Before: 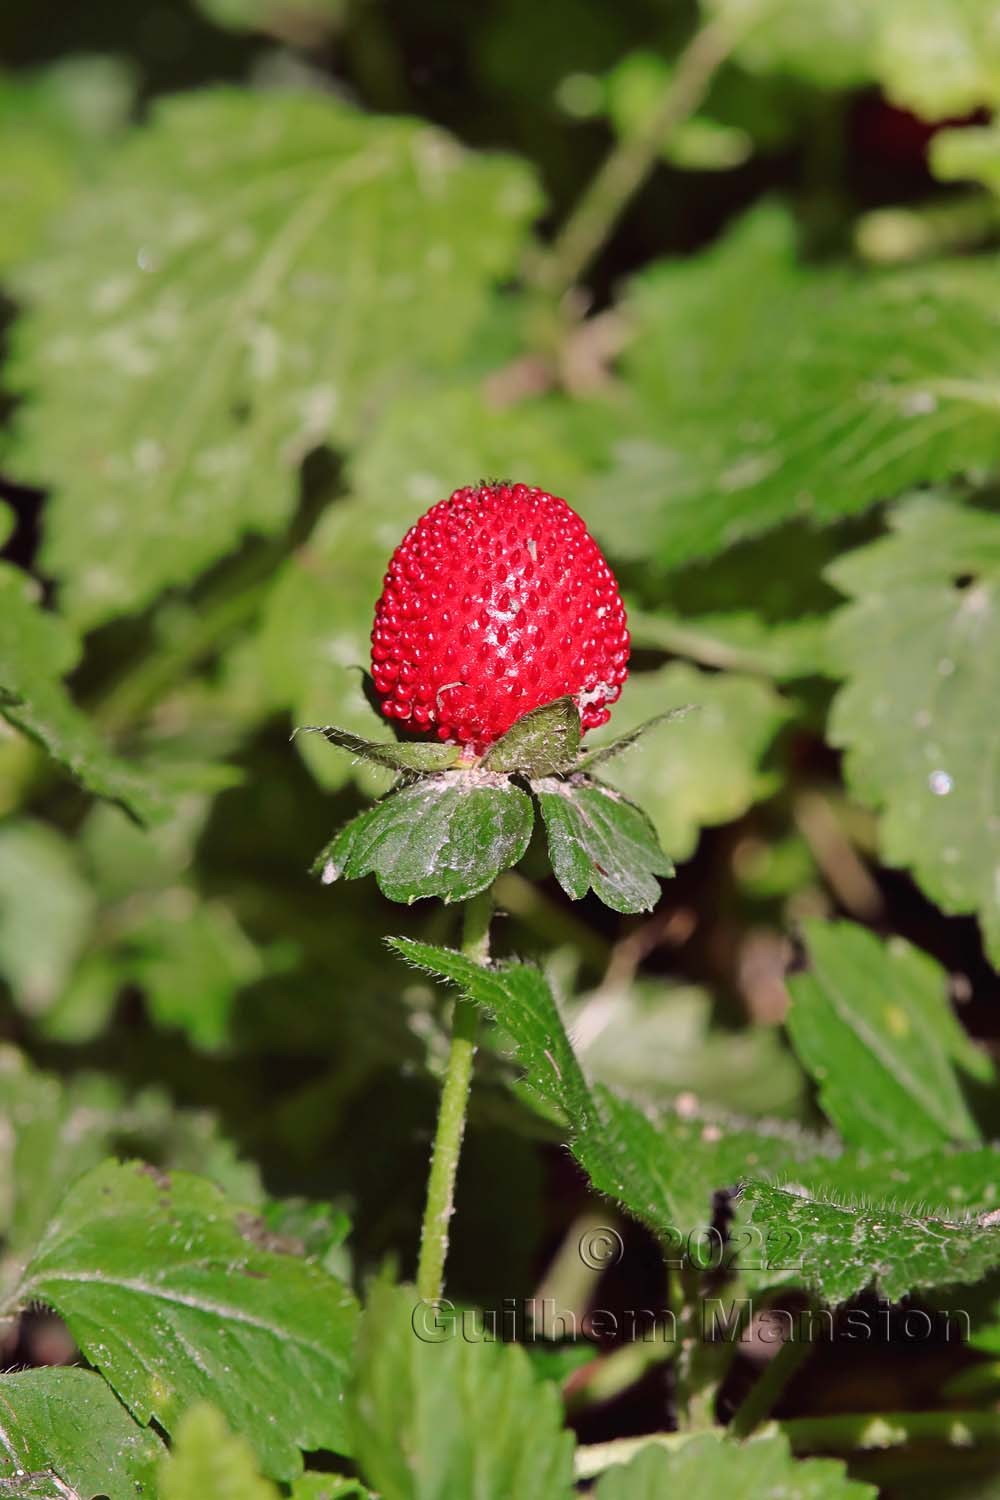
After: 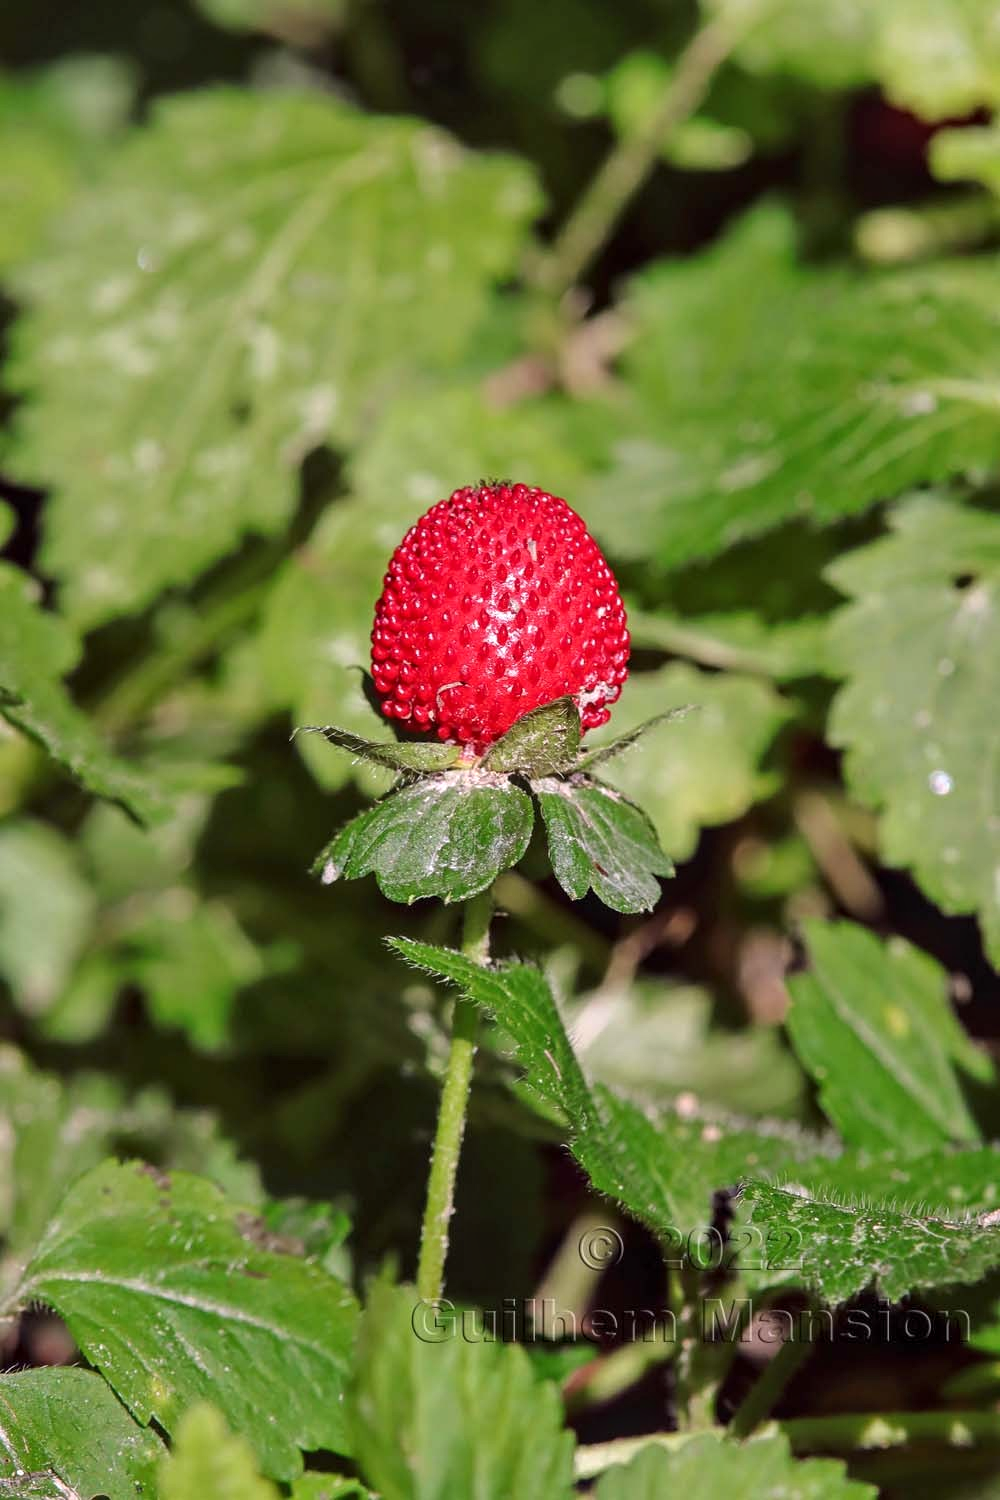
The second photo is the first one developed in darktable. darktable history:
exposure: black level correction -0.001, exposure 0.08 EV, compensate highlight preservation false
local contrast: on, module defaults
